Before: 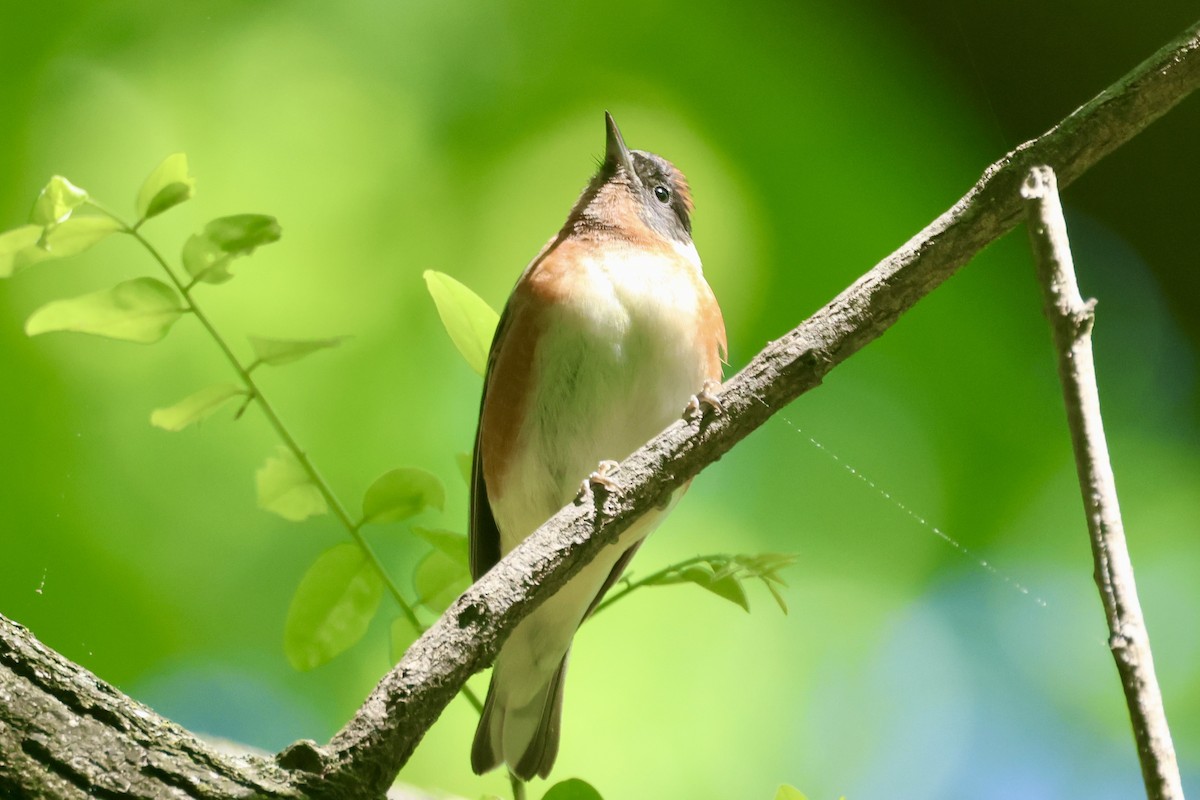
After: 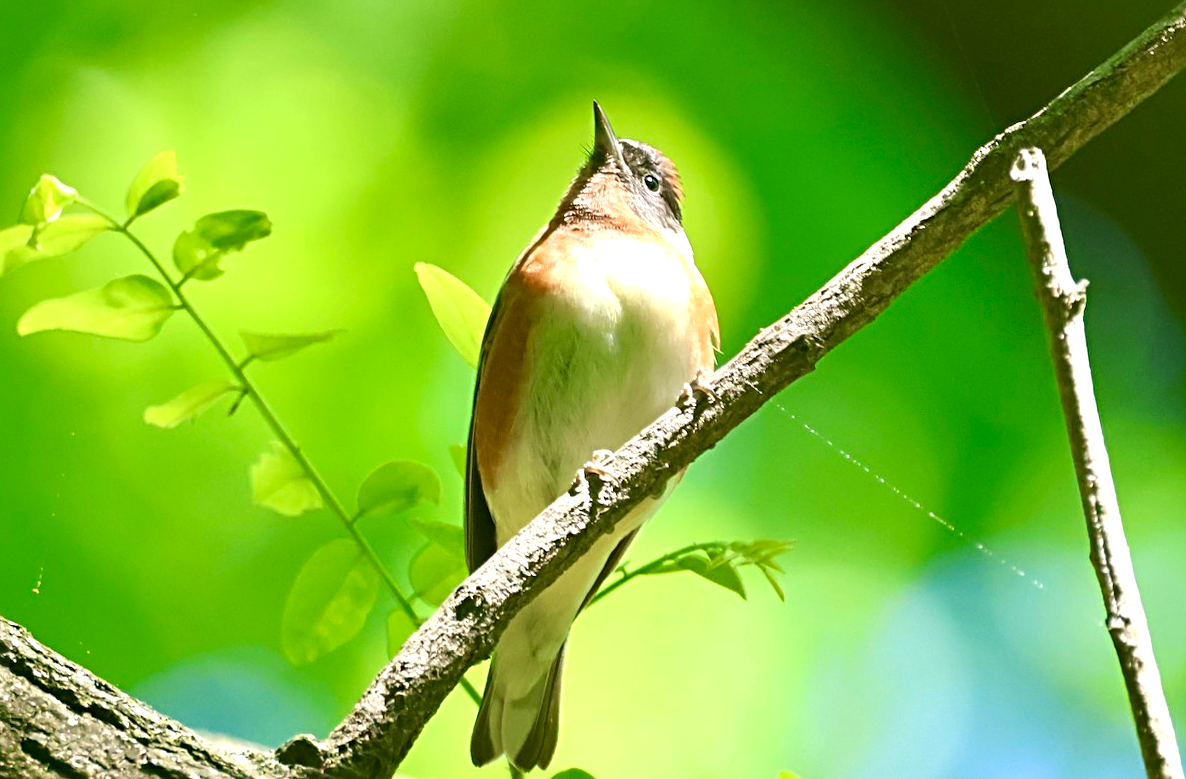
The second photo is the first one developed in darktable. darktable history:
sharpen: radius 4
exposure: black level correction 0, exposure 0.5 EV, compensate highlight preservation false
rotate and perspective: rotation -1°, crop left 0.011, crop right 0.989, crop top 0.025, crop bottom 0.975
shadows and highlights: shadows 37.27, highlights -28.18, soften with gaussian
